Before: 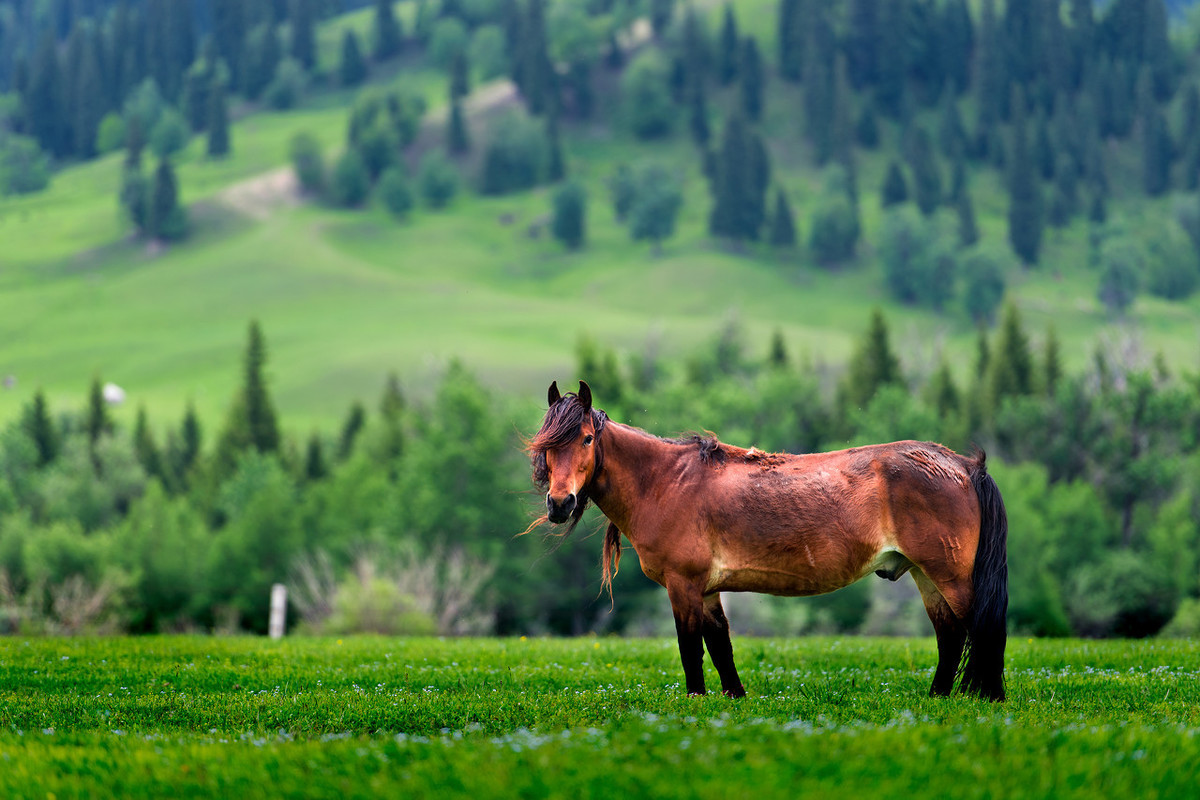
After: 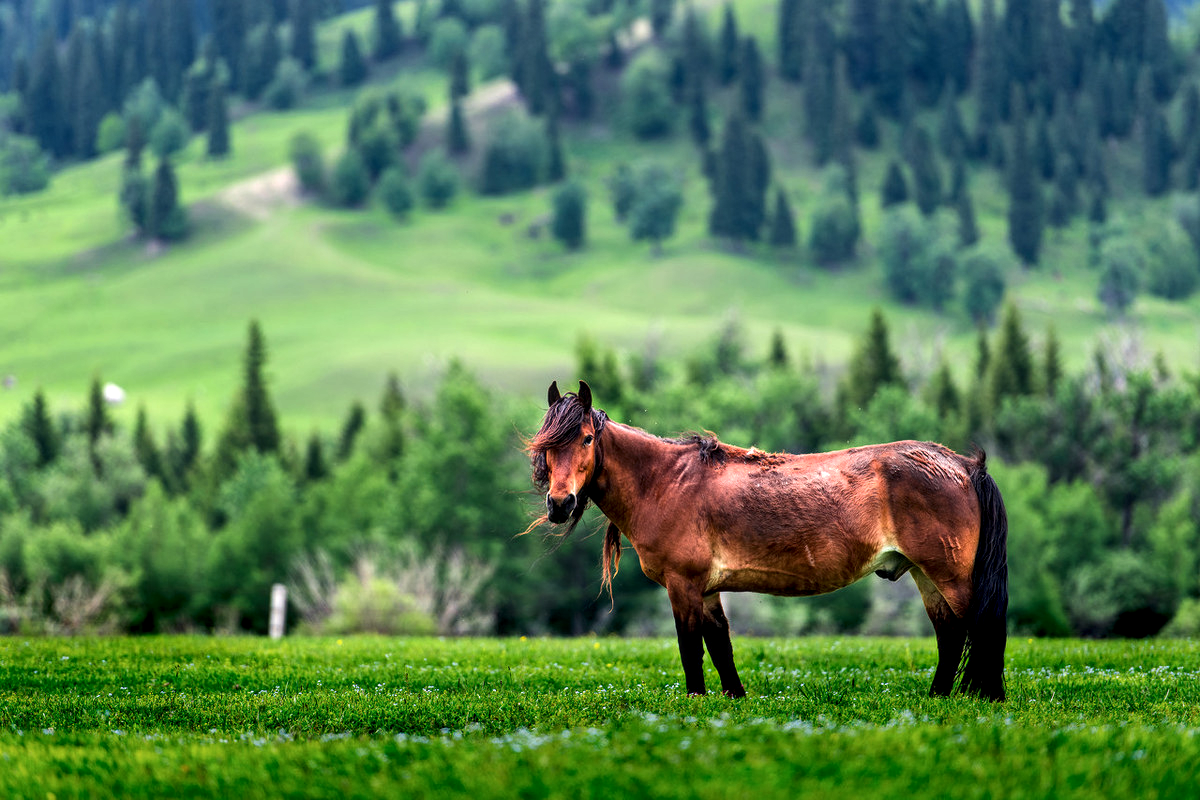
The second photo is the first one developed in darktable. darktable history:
tone equalizer: -8 EV -0.417 EV, -7 EV -0.389 EV, -6 EV -0.333 EV, -5 EV -0.222 EV, -3 EV 0.222 EV, -2 EV 0.333 EV, -1 EV 0.389 EV, +0 EV 0.417 EV, edges refinement/feathering 500, mask exposure compensation -1.57 EV, preserve details no
local contrast: detail 130%
